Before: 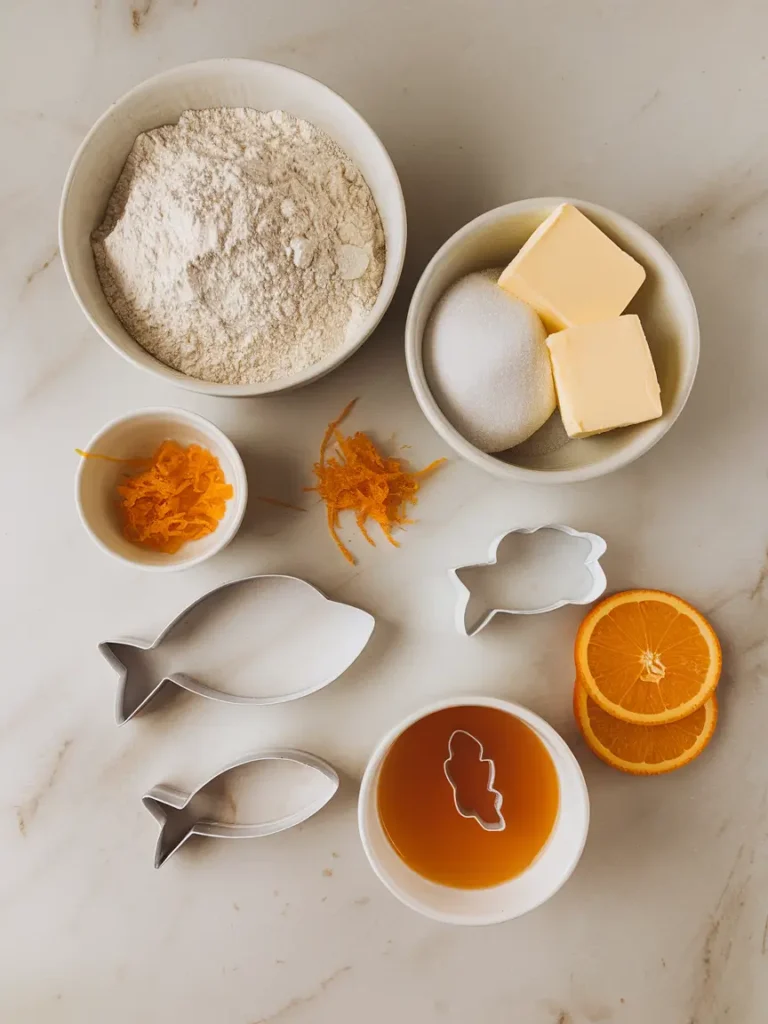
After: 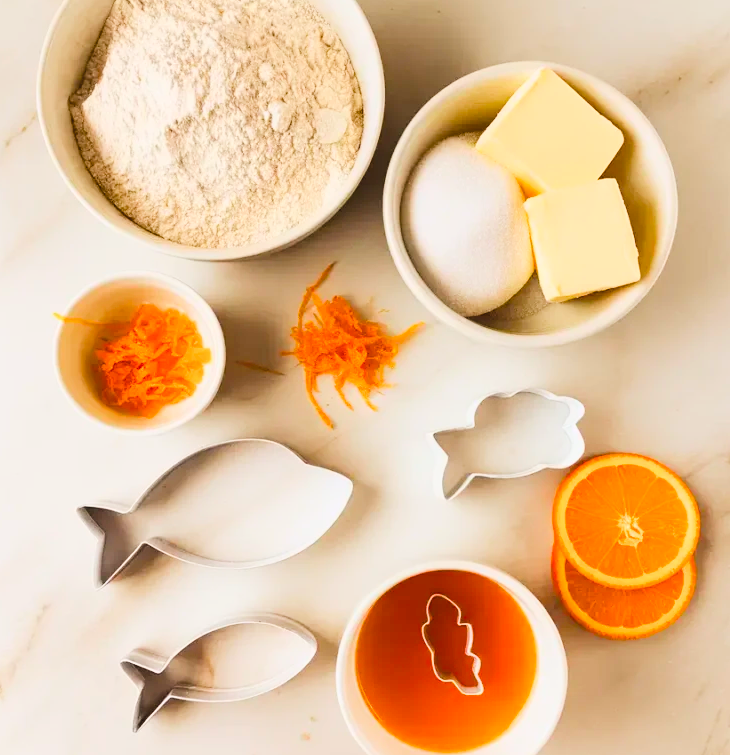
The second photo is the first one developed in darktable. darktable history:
crop and rotate: left 2.882%, top 13.293%, right 2.064%, bottom 12.895%
color balance rgb: power › chroma 0.26%, power › hue 60.63°, global offset › hue 170.98°, perceptual saturation grading › global saturation 20%, perceptual saturation grading › highlights -49.273%, perceptual saturation grading › shadows 25.95%
base curve: curves: ch0 [(0, 0) (0.036, 0.025) (0.121, 0.166) (0.206, 0.329) (0.605, 0.79) (1, 1)]
contrast brightness saturation: contrast 0.069, brightness 0.175, saturation 0.418
